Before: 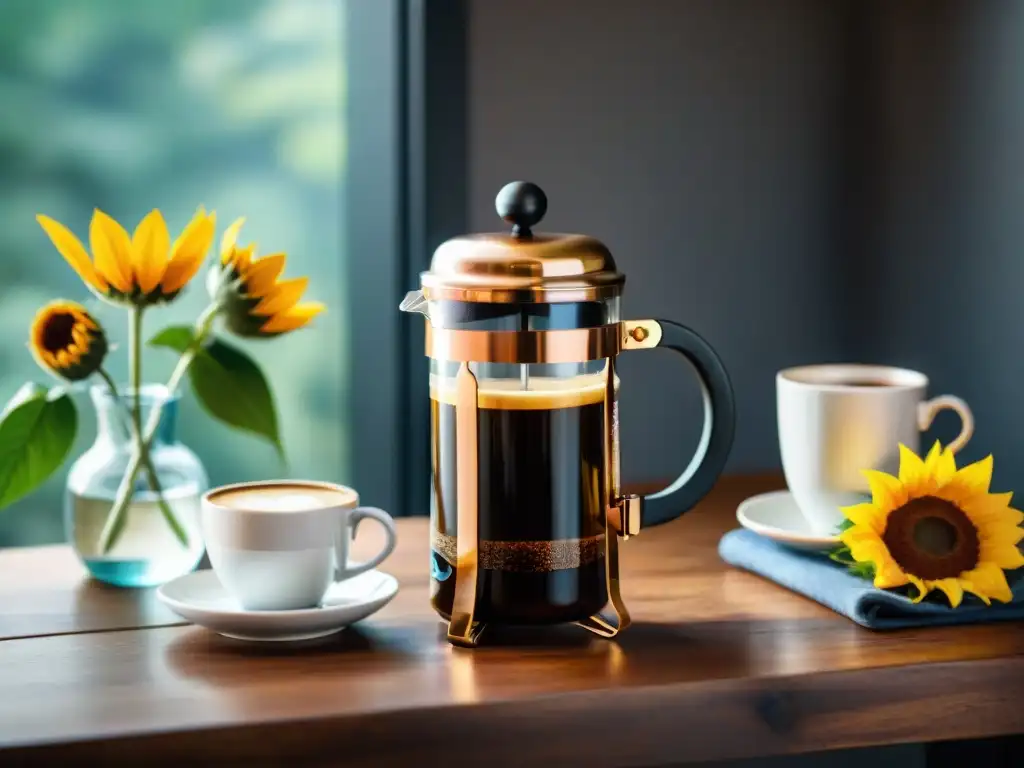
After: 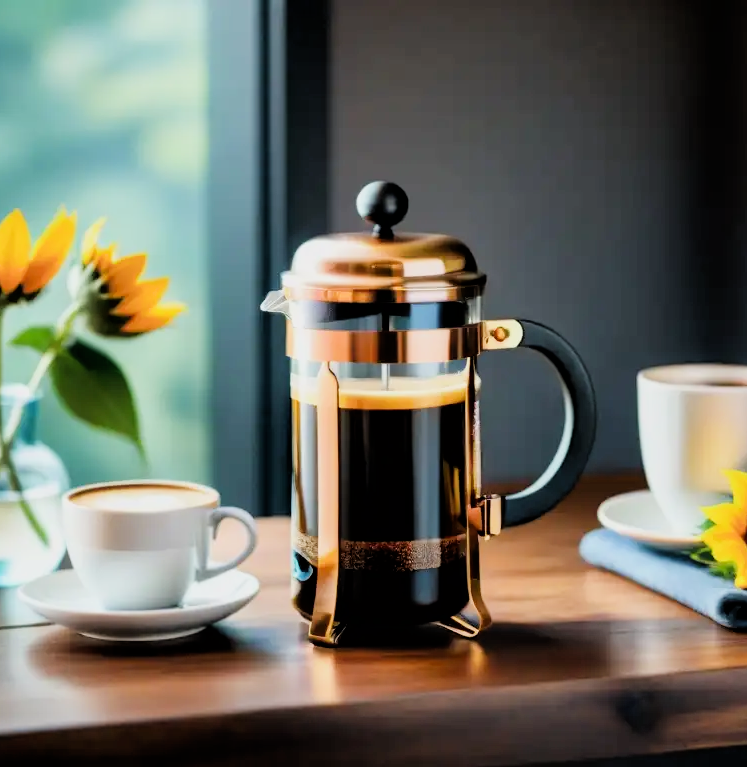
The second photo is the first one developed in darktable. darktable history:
exposure: exposure 0.495 EV, compensate highlight preservation false
crop: left 13.582%, right 13.46%
filmic rgb: black relative exposure -5.11 EV, white relative exposure 3.97 EV, hardness 2.9, contrast 1.094
